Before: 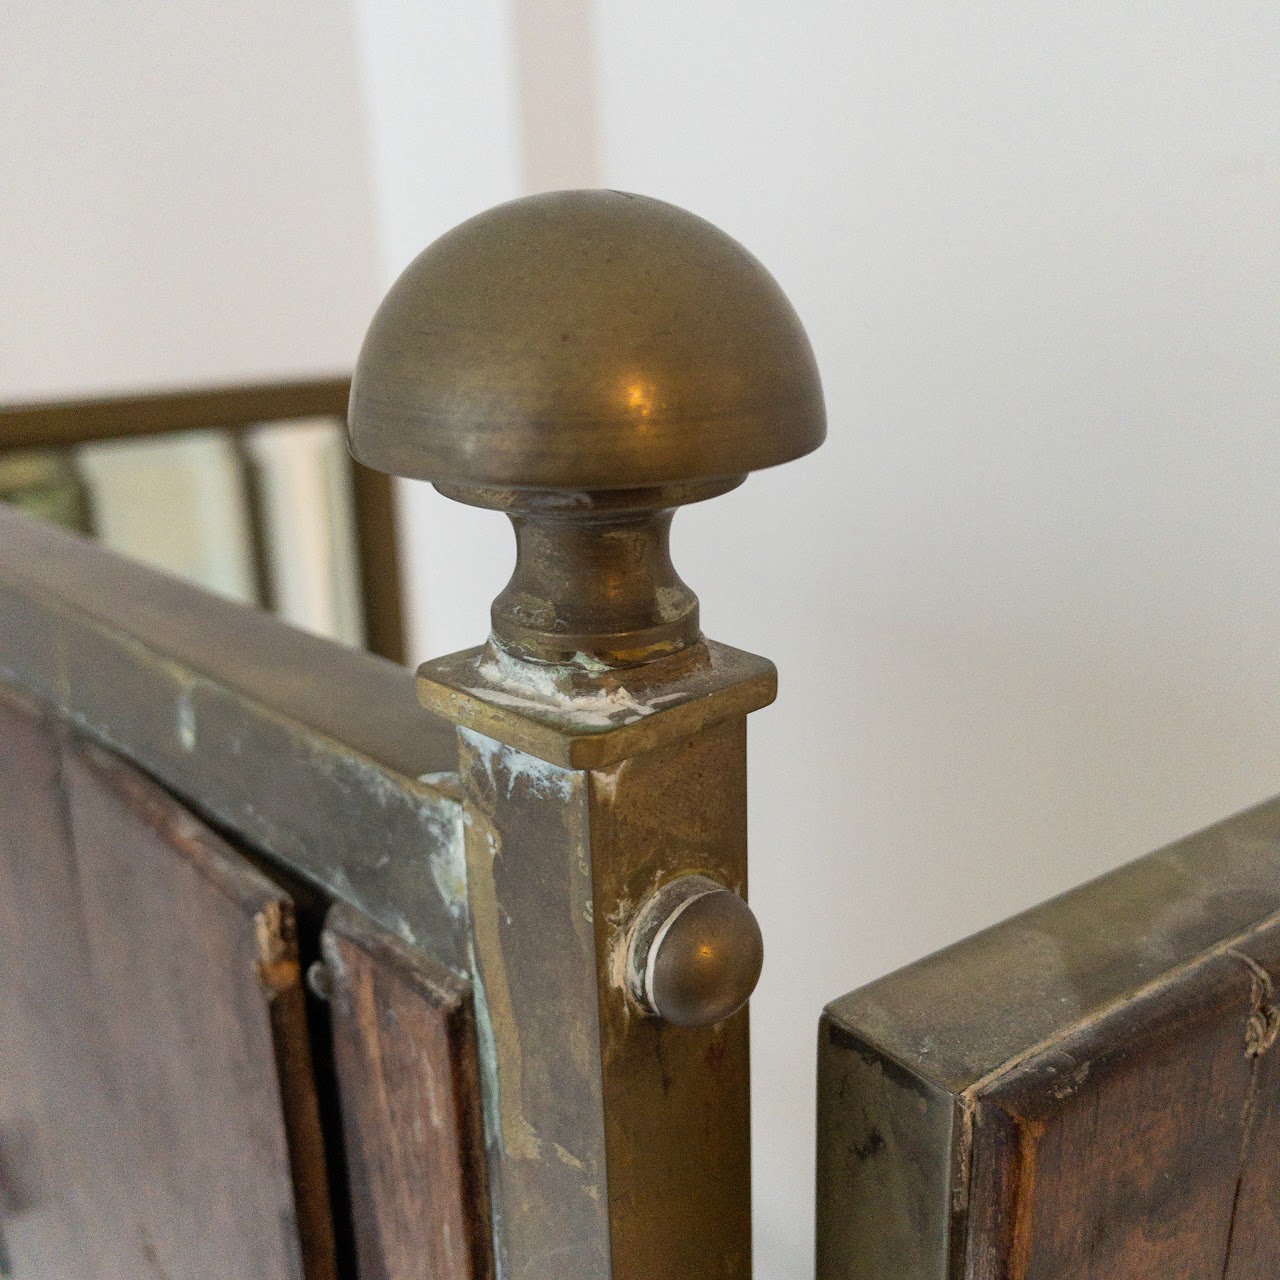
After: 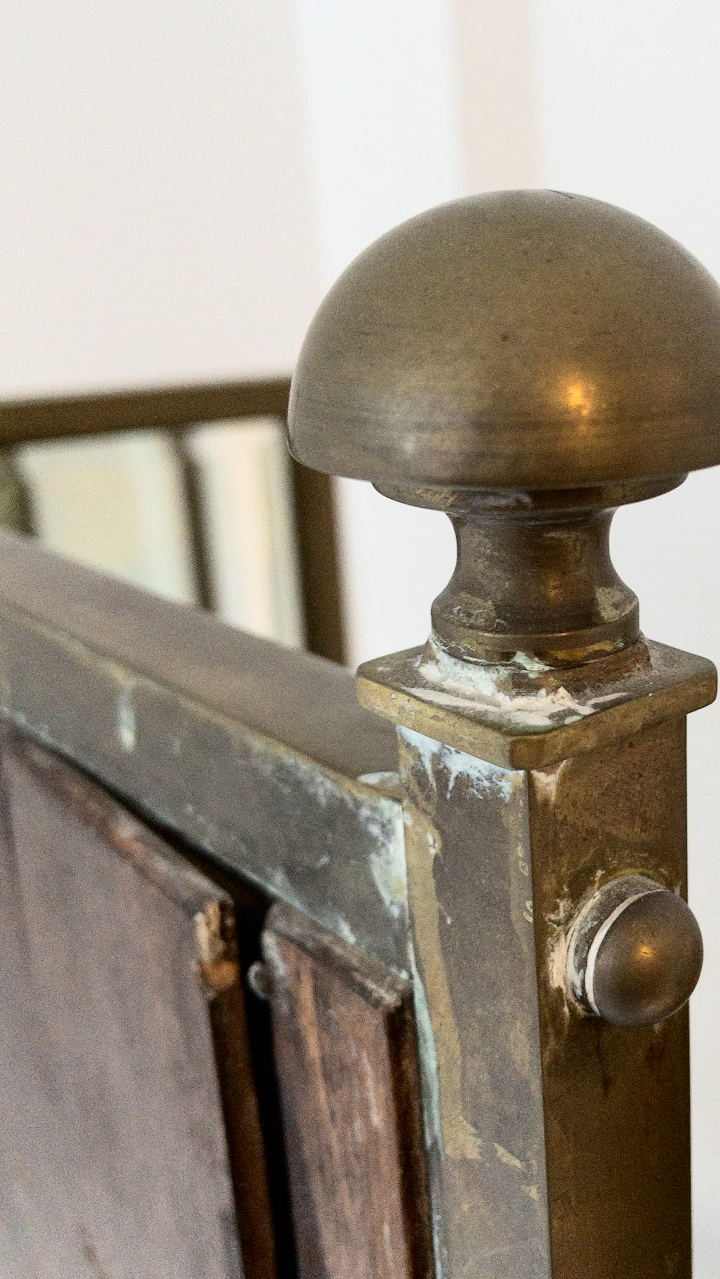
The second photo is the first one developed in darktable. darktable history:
crop: left 4.74%, right 39.003%
tone curve: curves: ch0 [(0, 0) (0.004, 0.001) (0.133, 0.112) (0.325, 0.362) (0.832, 0.893) (1, 1)], color space Lab, independent channels, preserve colors none
contrast brightness saturation: contrast 0.137
